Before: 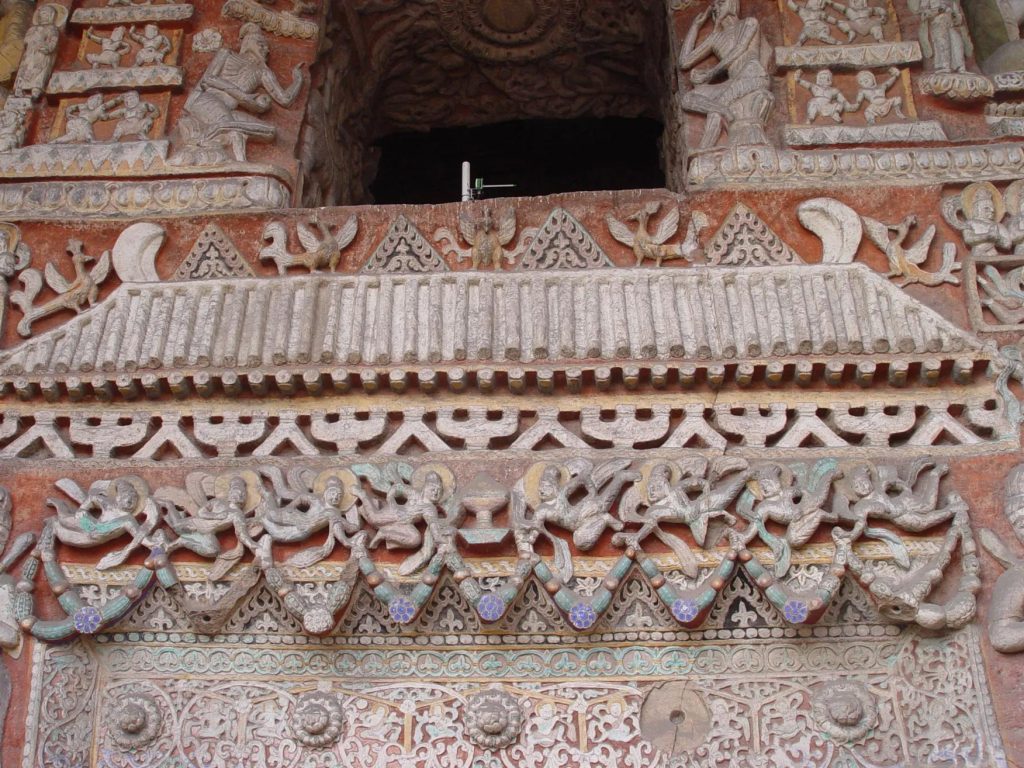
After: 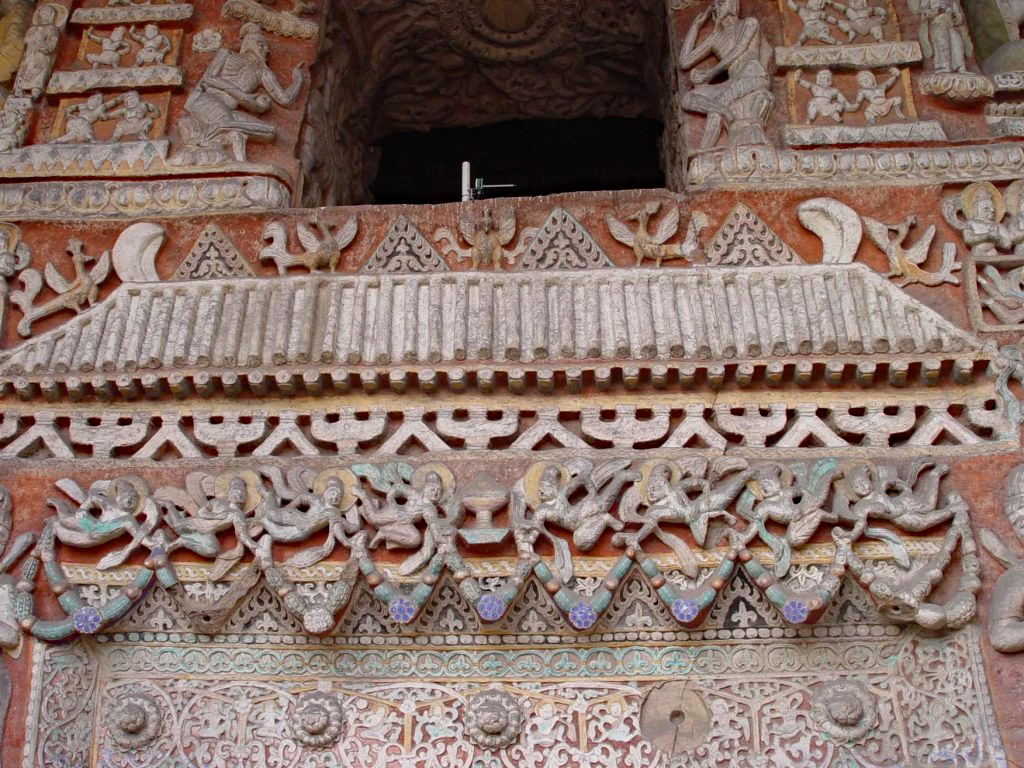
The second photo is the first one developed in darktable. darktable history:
haze removal: strength 0.293, distance 0.252, compatibility mode true, adaptive false
